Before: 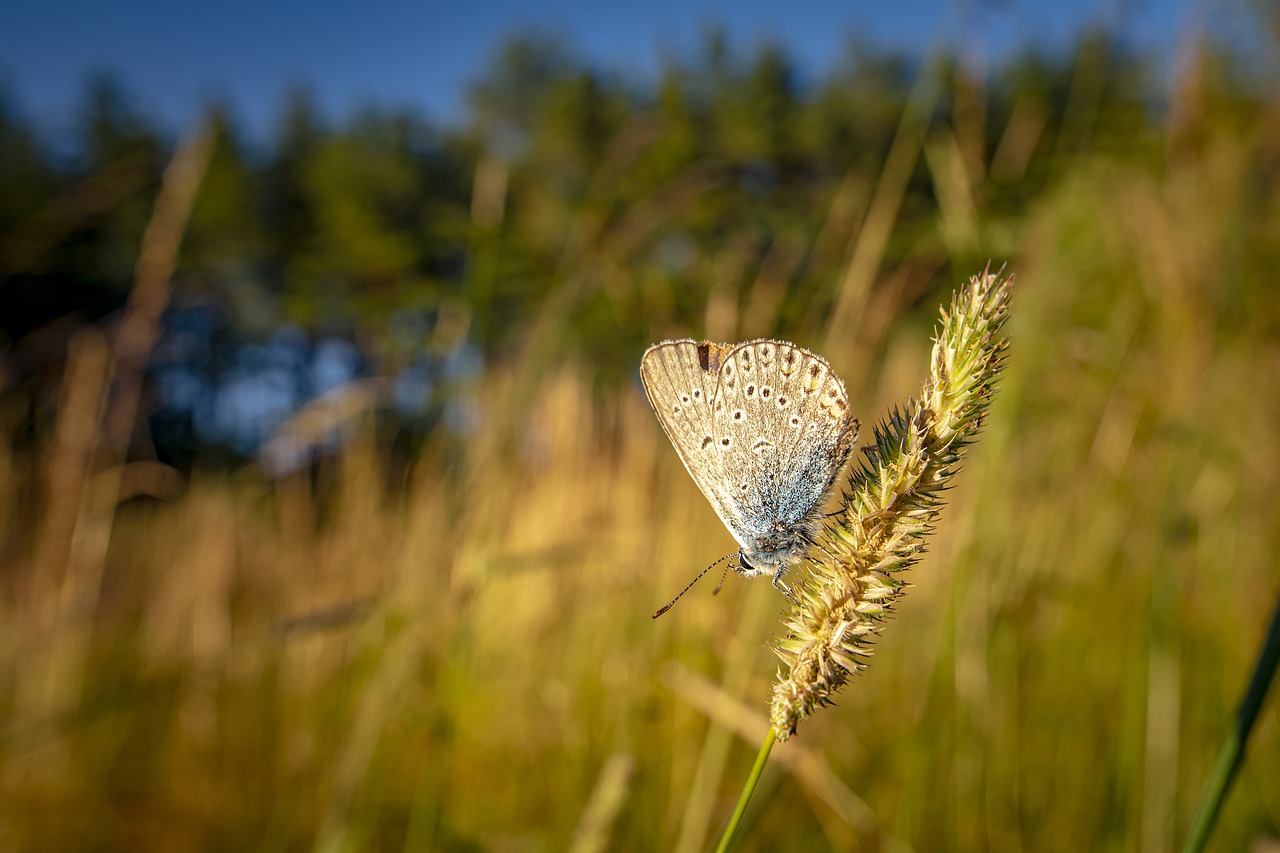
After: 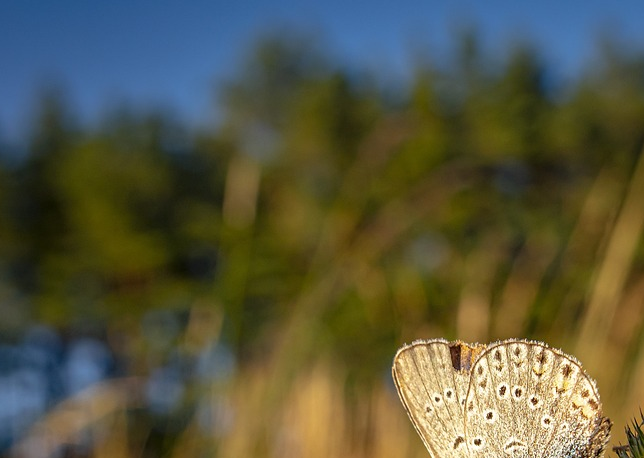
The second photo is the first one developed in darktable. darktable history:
crop: left 19.379%, right 30.262%, bottom 46.297%
